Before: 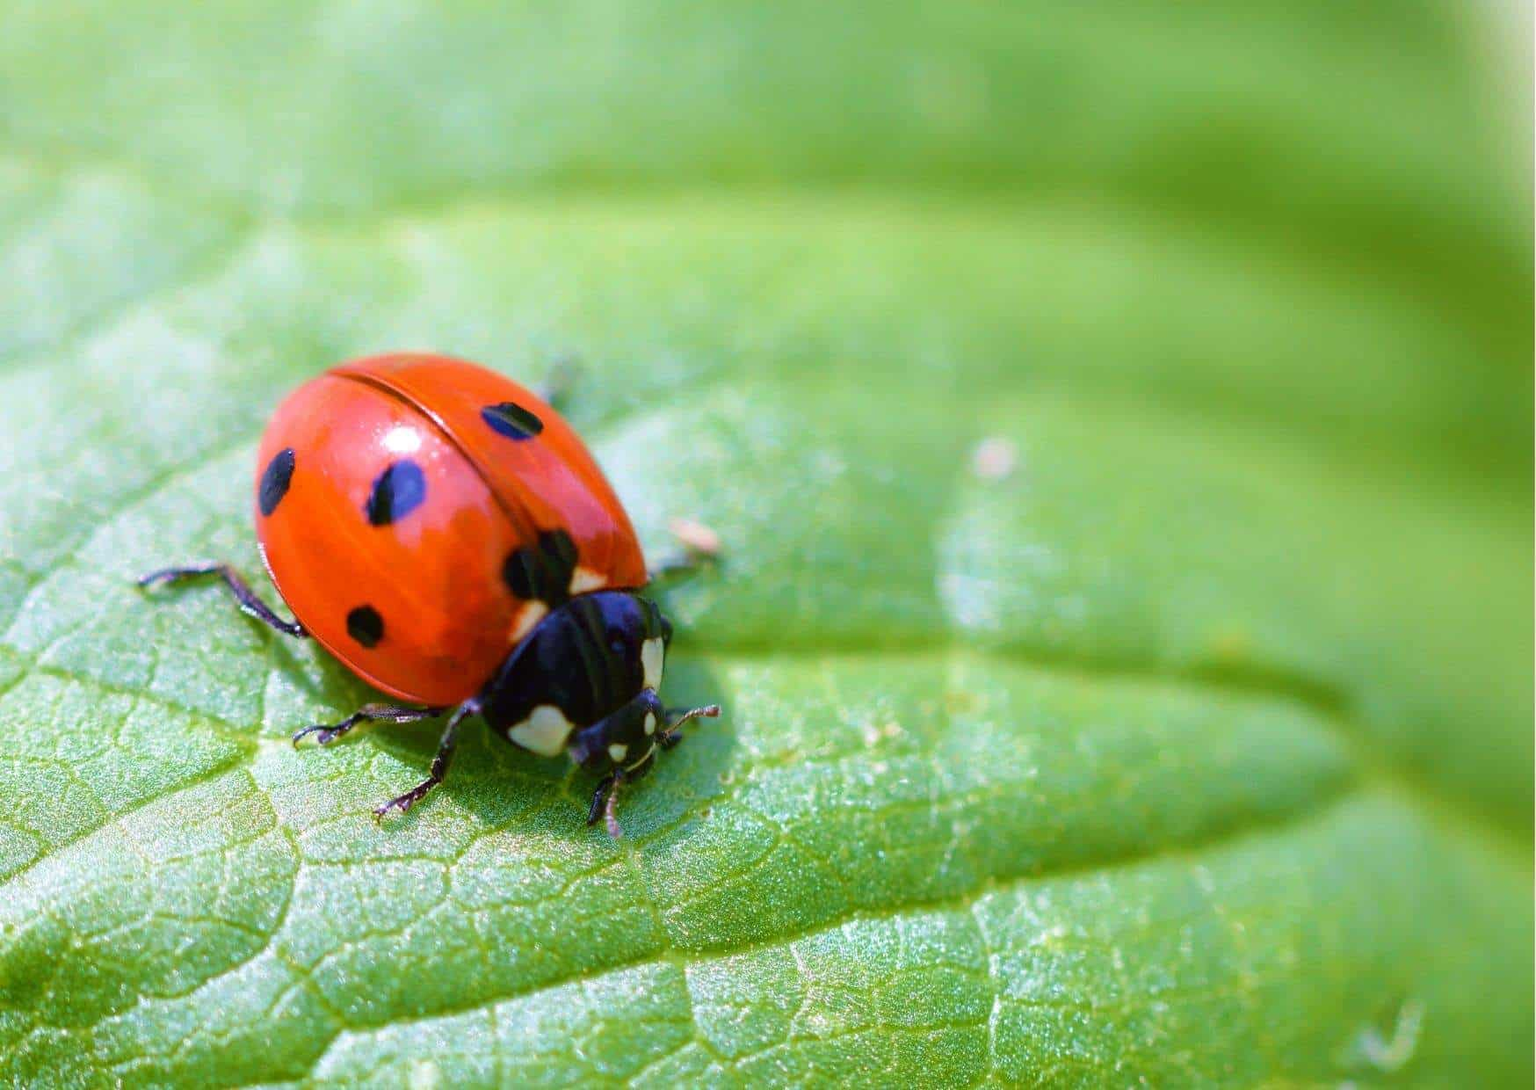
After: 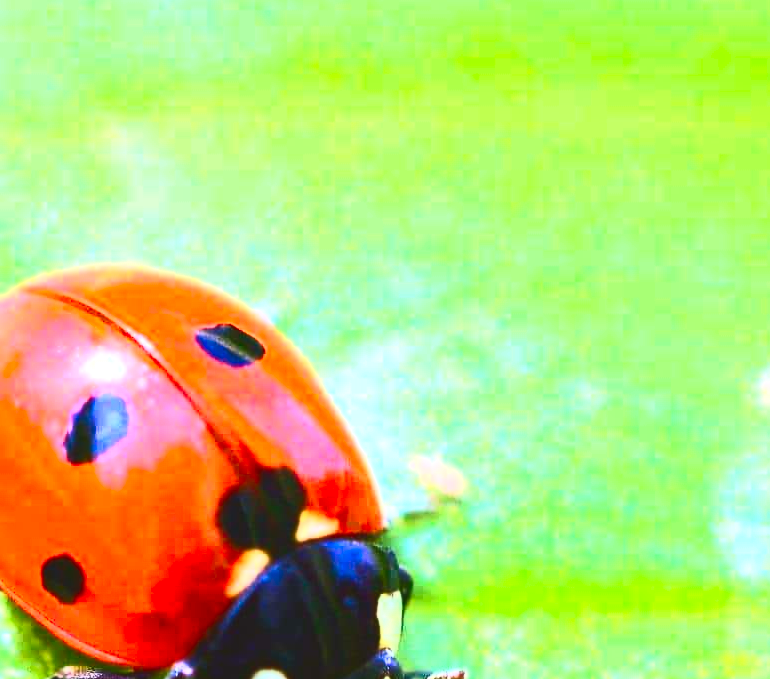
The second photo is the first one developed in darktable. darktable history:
exposure: black level correction -0.005, exposure 0.622 EV, compensate highlight preservation false
crop: left 20.248%, top 10.86%, right 35.675%, bottom 34.321%
contrast brightness saturation: contrast 0.83, brightness 0.59, saturation 0.59
